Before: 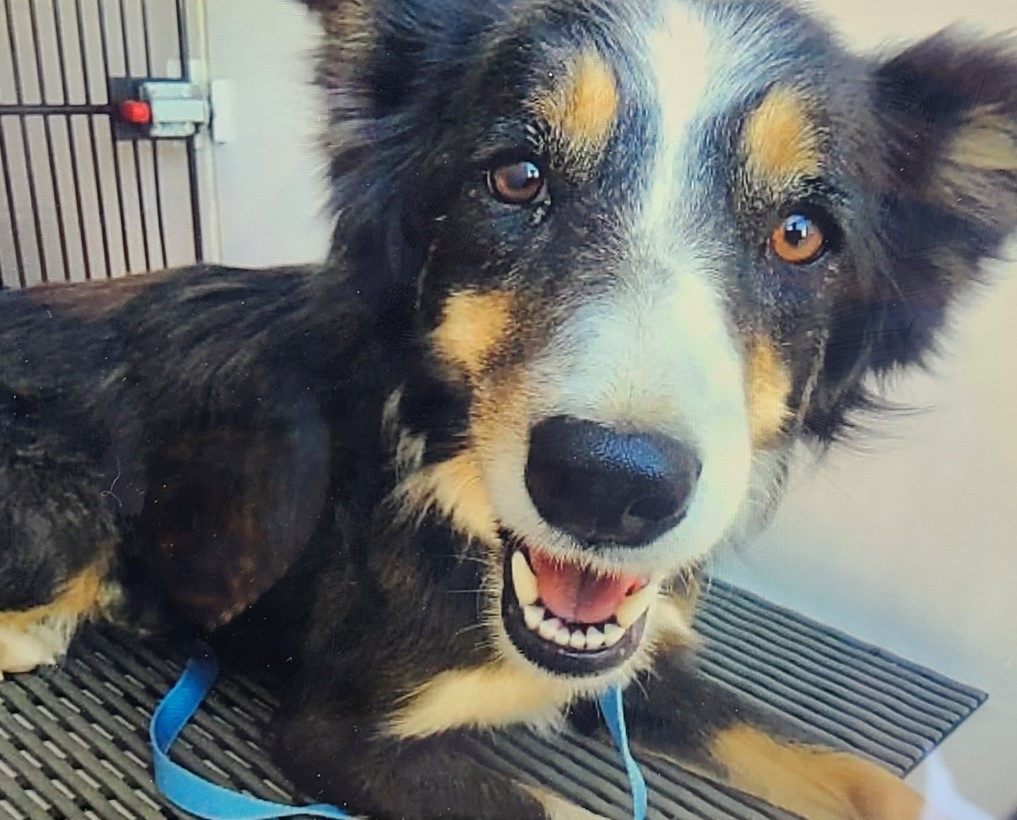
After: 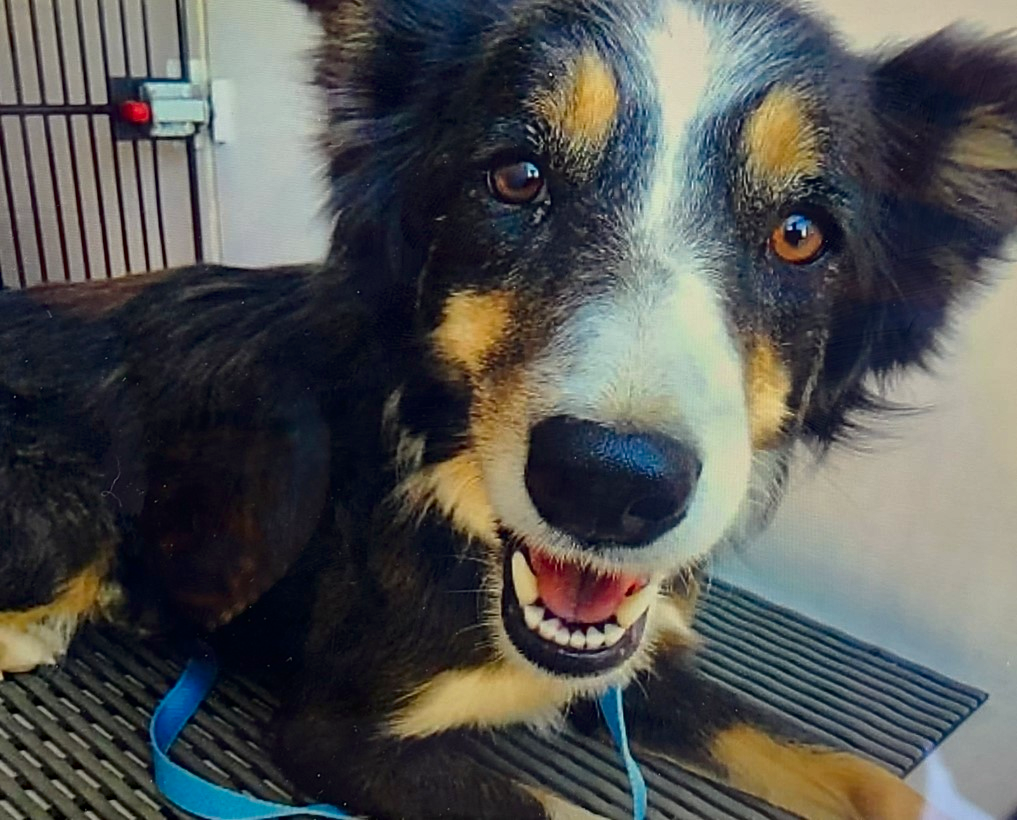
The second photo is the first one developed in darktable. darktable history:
contrast brightness saturation: brightness -0.205, saturation 0.077
haze removal: compatibility mode true, adaptive false
